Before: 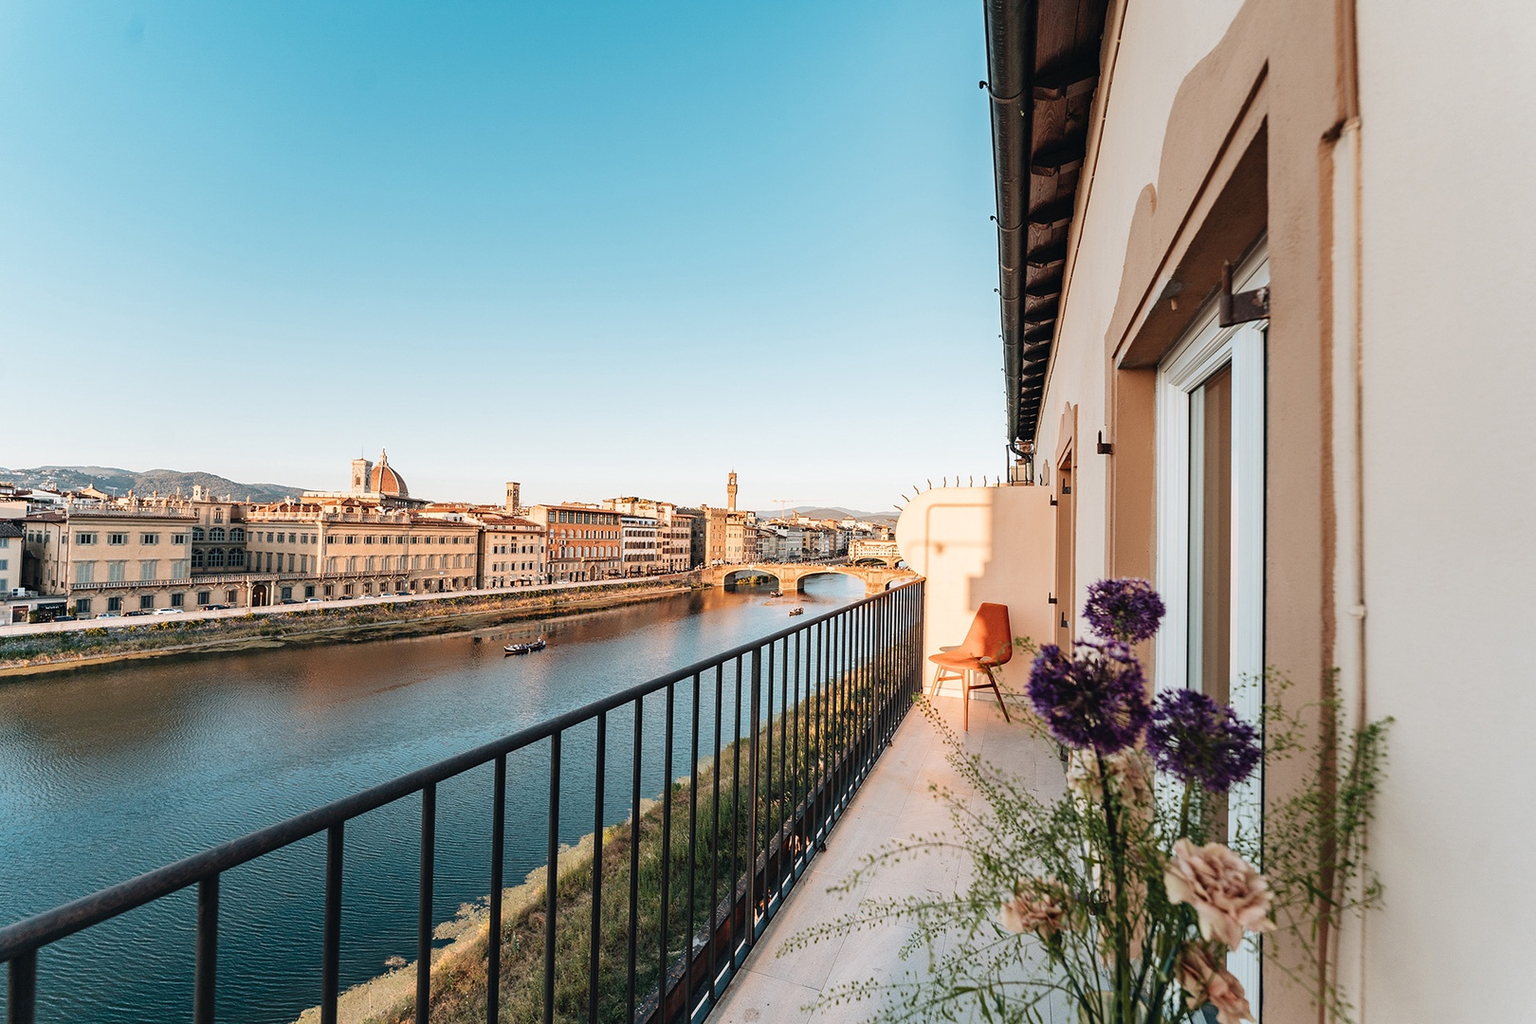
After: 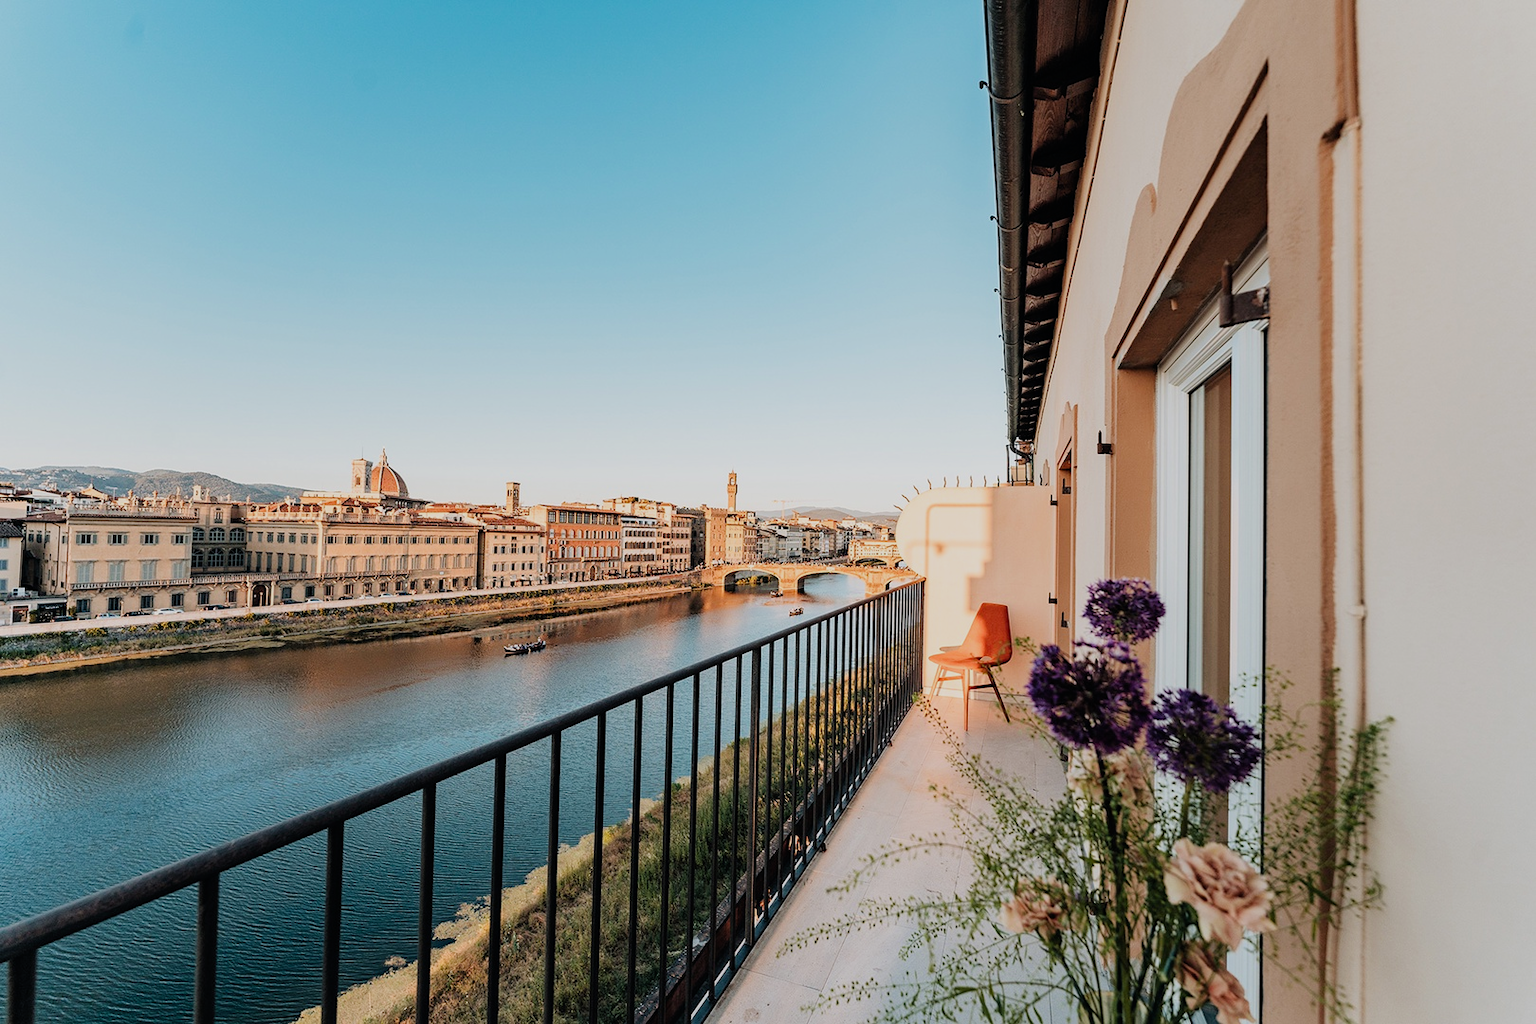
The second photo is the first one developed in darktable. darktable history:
contrast brightness saturation: saturation 0.096
filmic rgb: black relative exposure -7.97 EV, white relative exposure 4.01 EV, hardness 4.1
